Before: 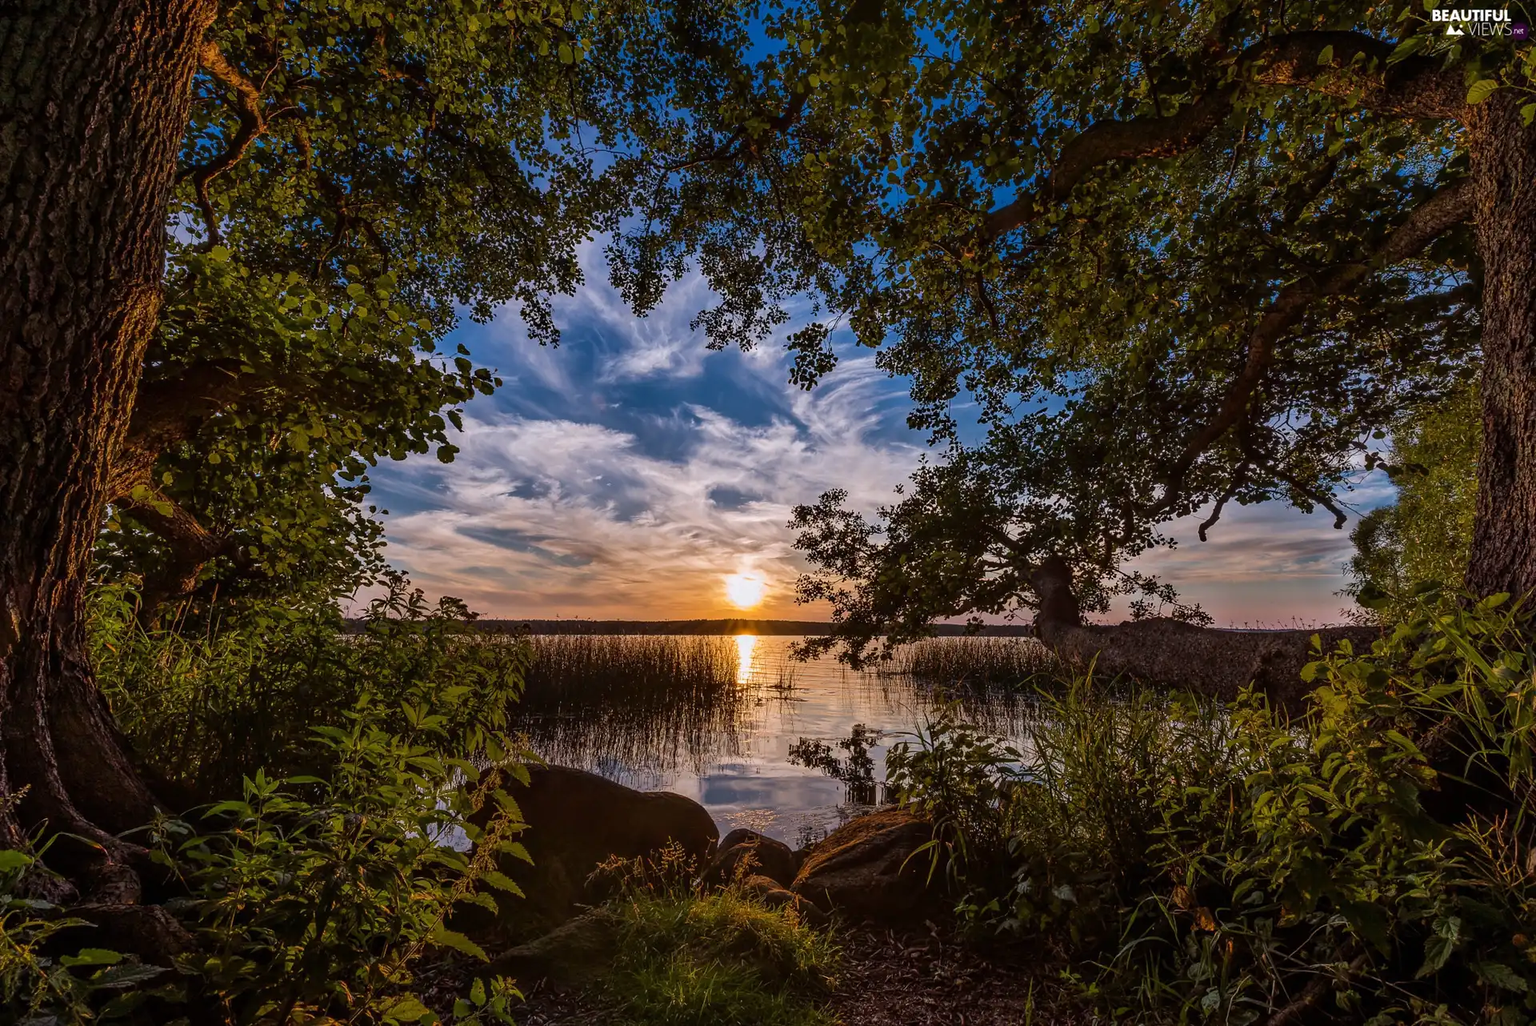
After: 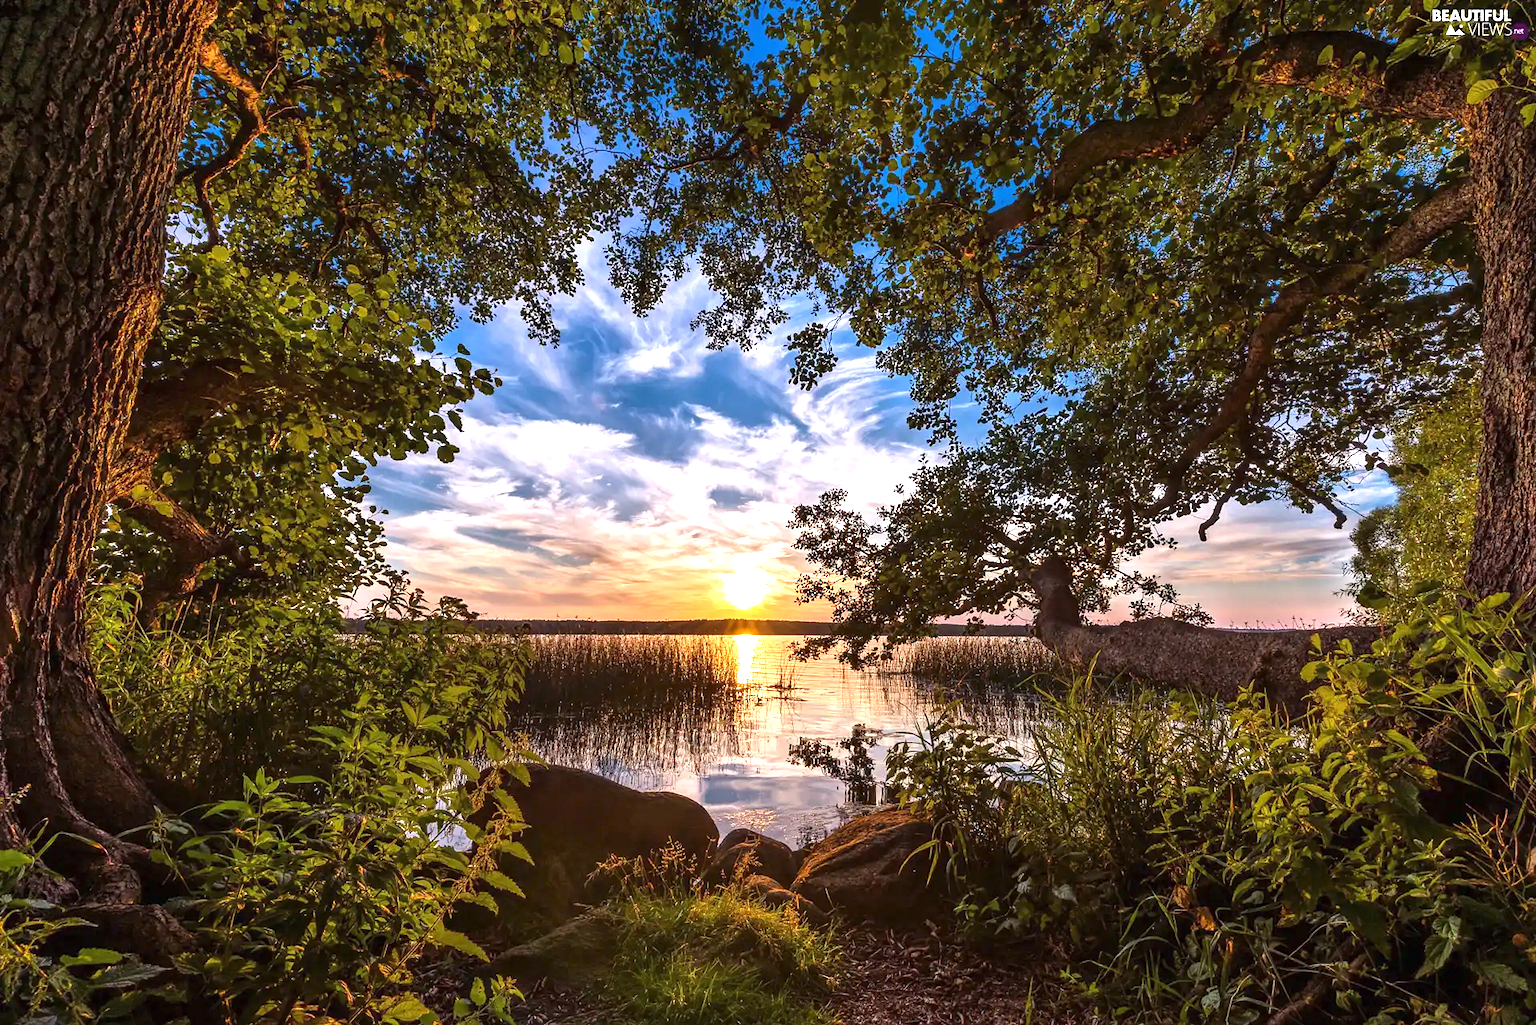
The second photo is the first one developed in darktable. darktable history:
exposure: black level correction 0, exposure 1.385 EV, compensate exposure bias true, compensate highlight preservation false
